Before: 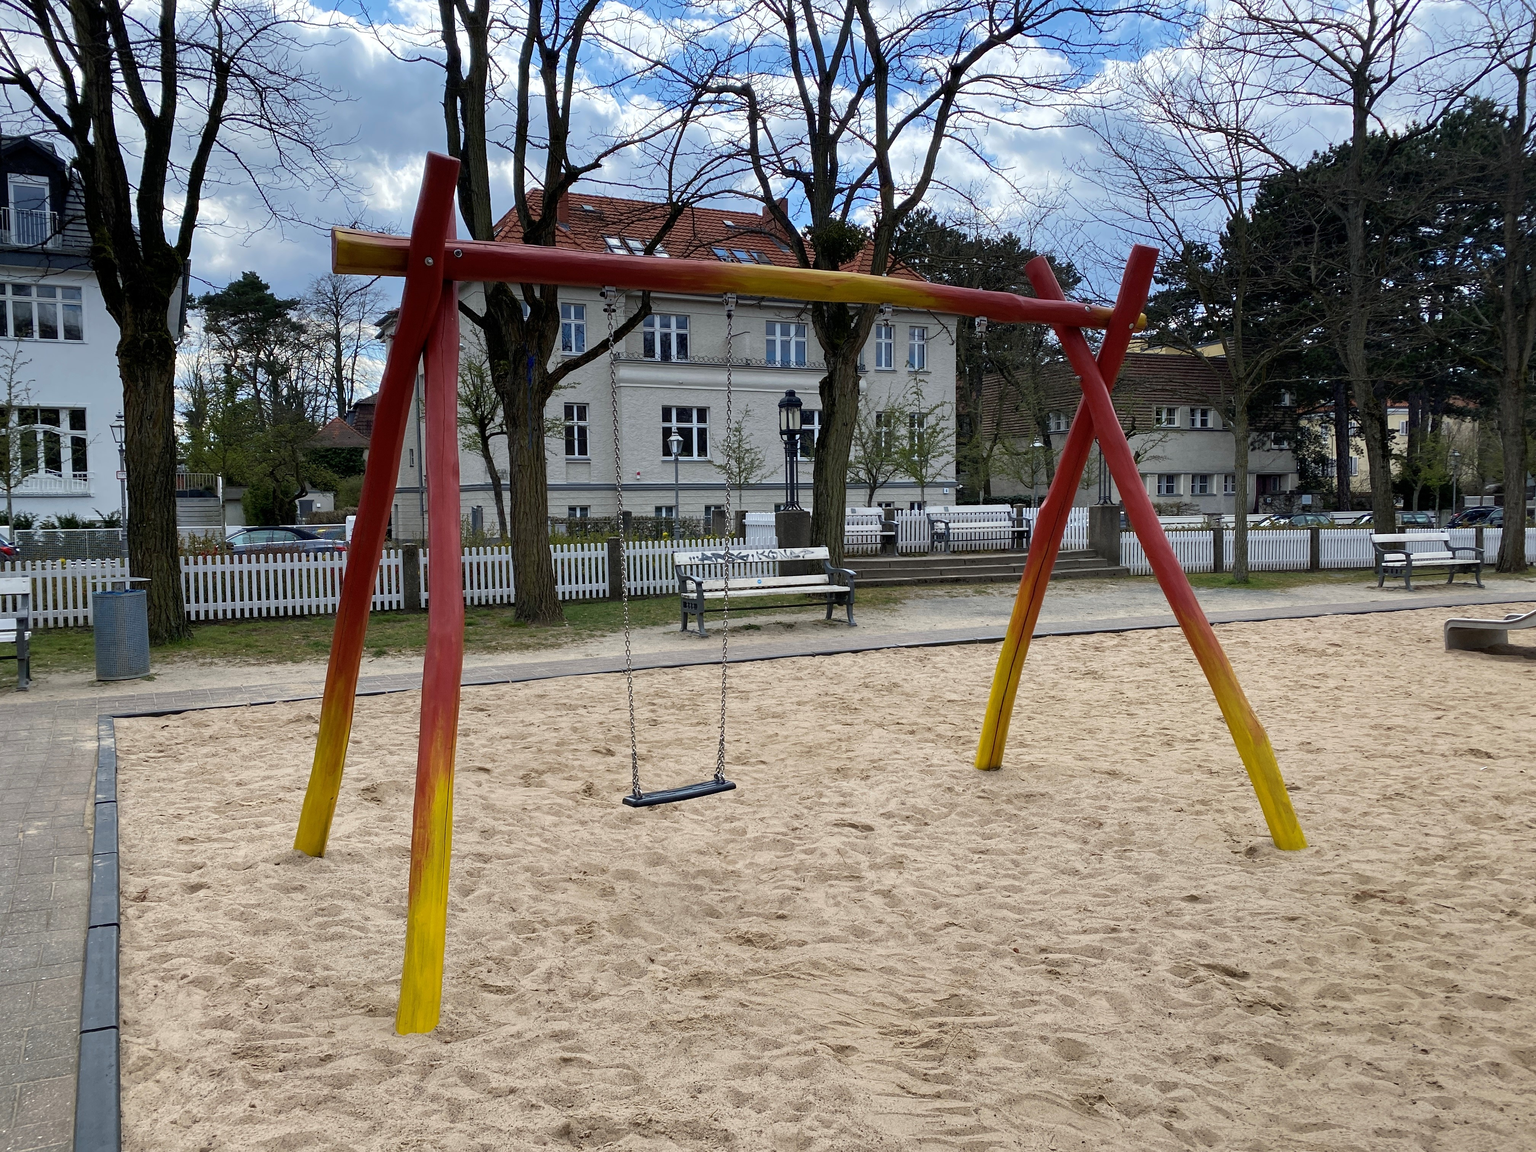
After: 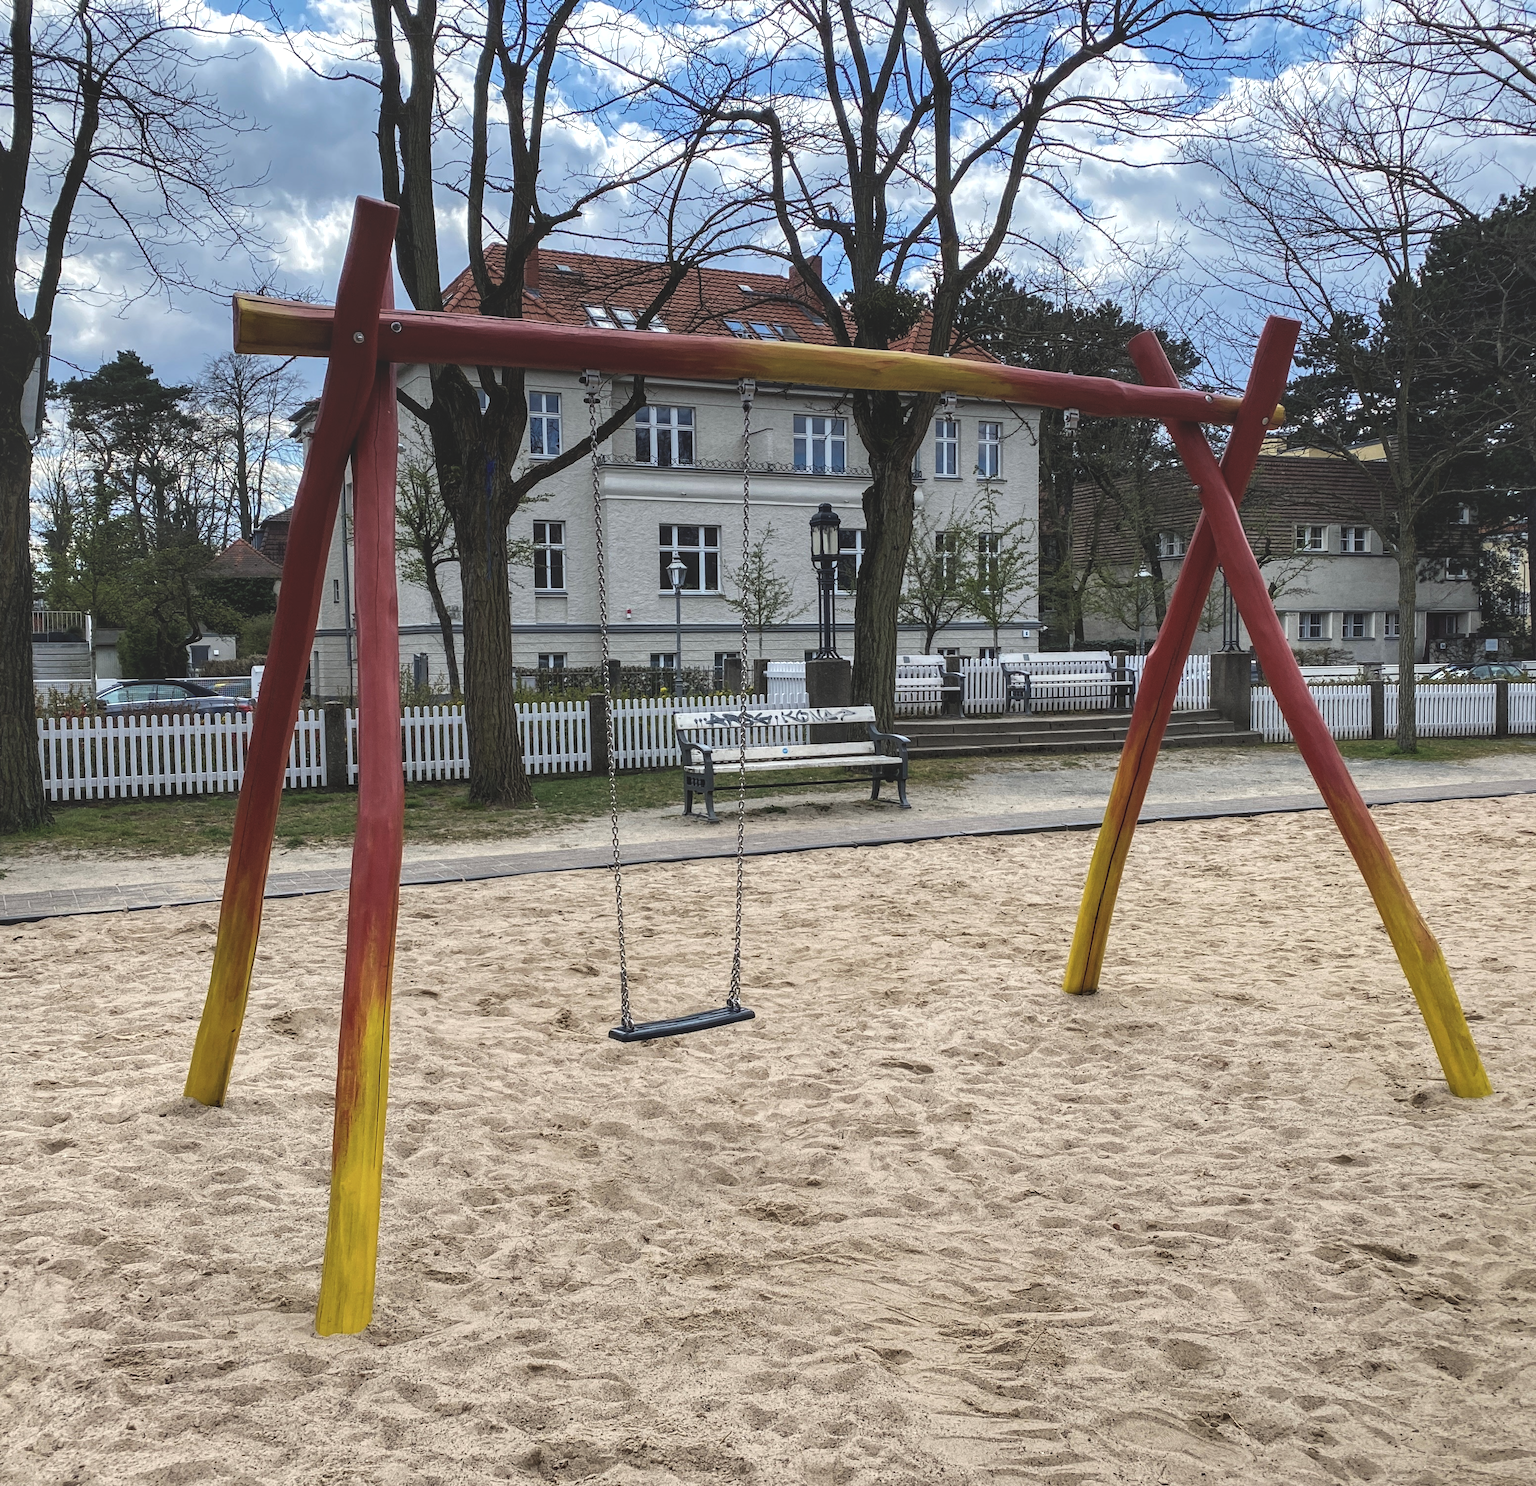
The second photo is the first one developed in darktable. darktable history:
exposure: black level correction -0.029, compensate highlight preservation false
shadows and highlights: radius 335.35, shadows 64.33, highlights 5.08, compress 88.13%, highlights color adjustment 49.01%, soften with gaussian
local contrast: highlights 21%, detail 150%
crop: left 9.869%, right 12.628%
